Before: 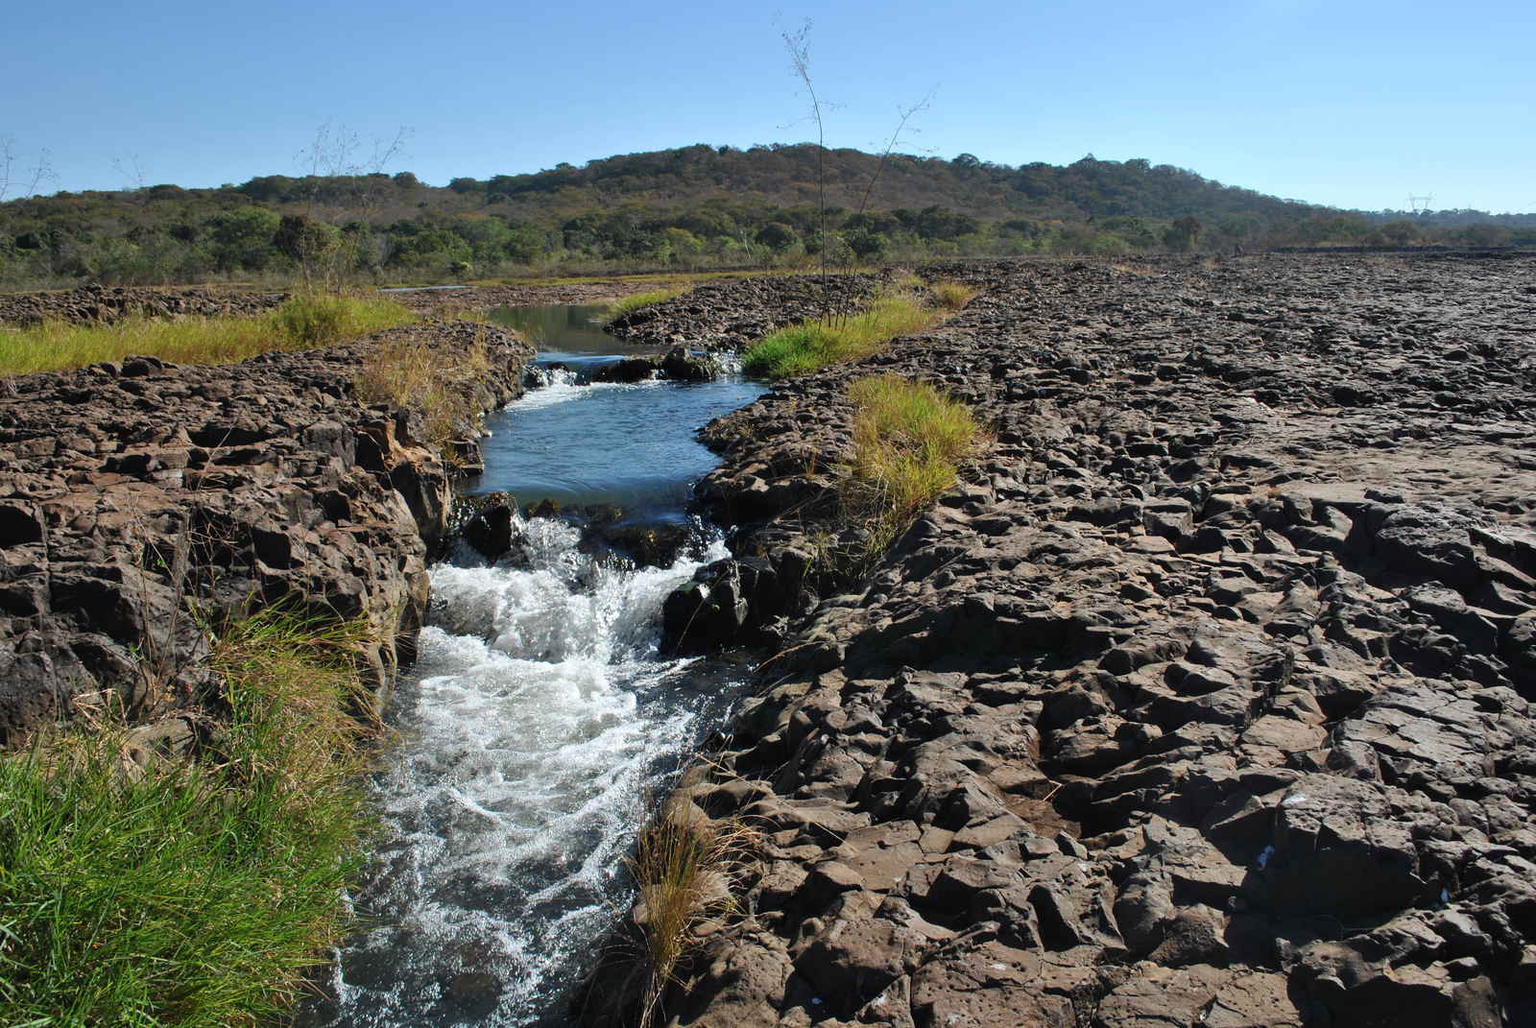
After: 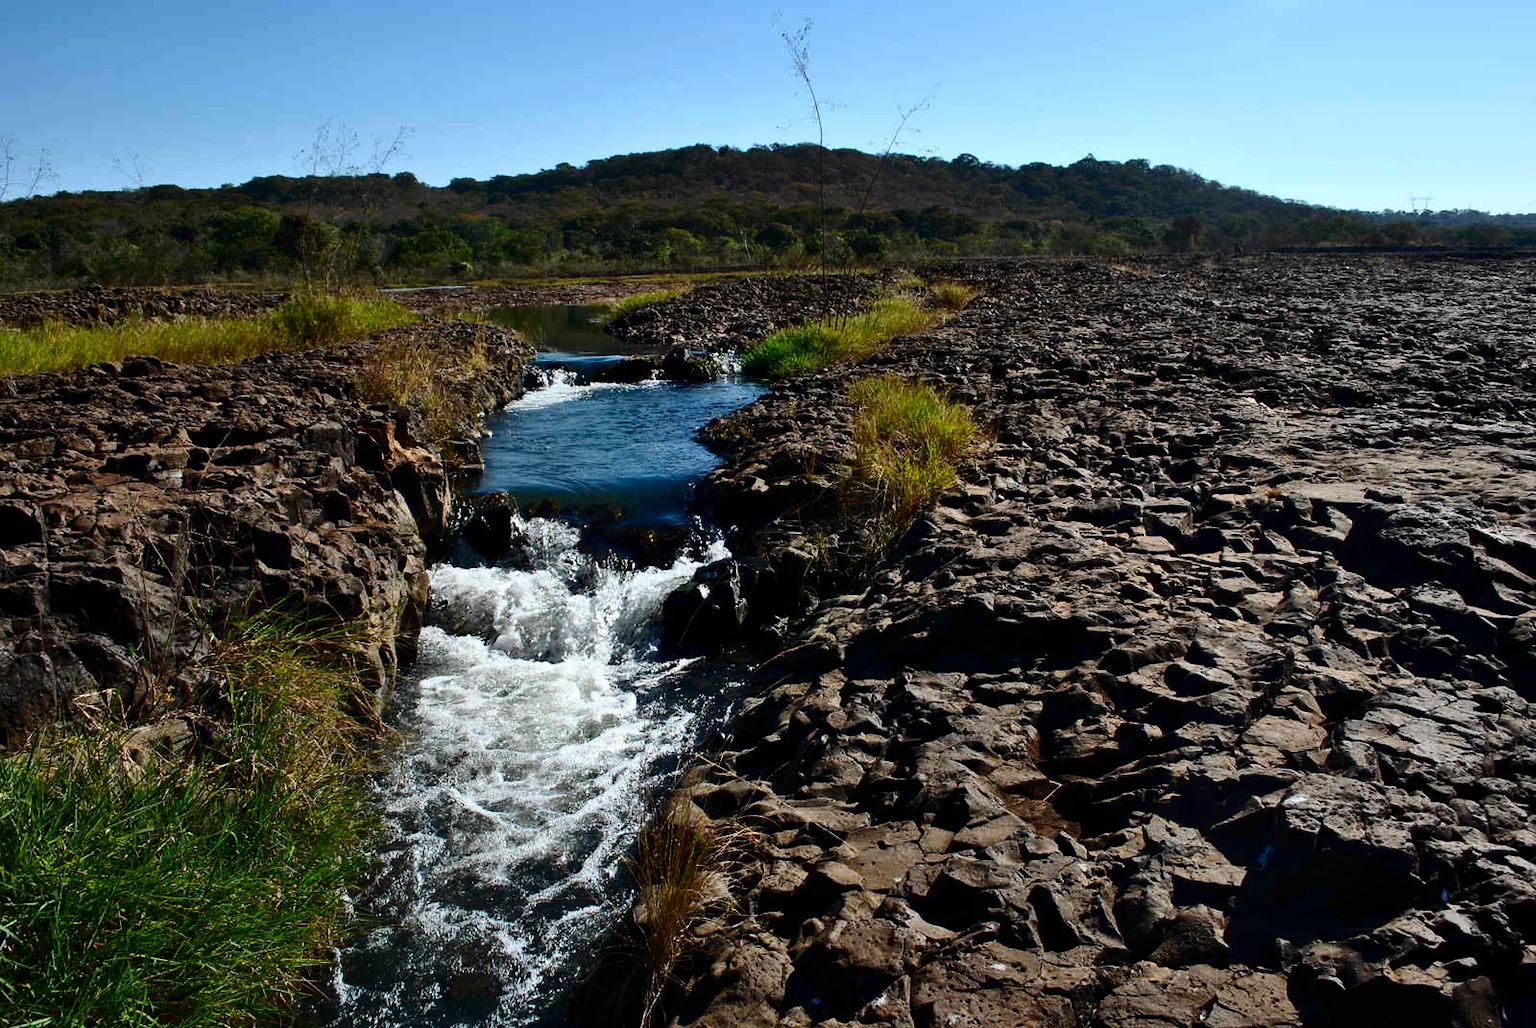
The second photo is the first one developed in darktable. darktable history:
contrast brightness saturation: contrast 0.238, brightness -0.226, saturation 0.142
